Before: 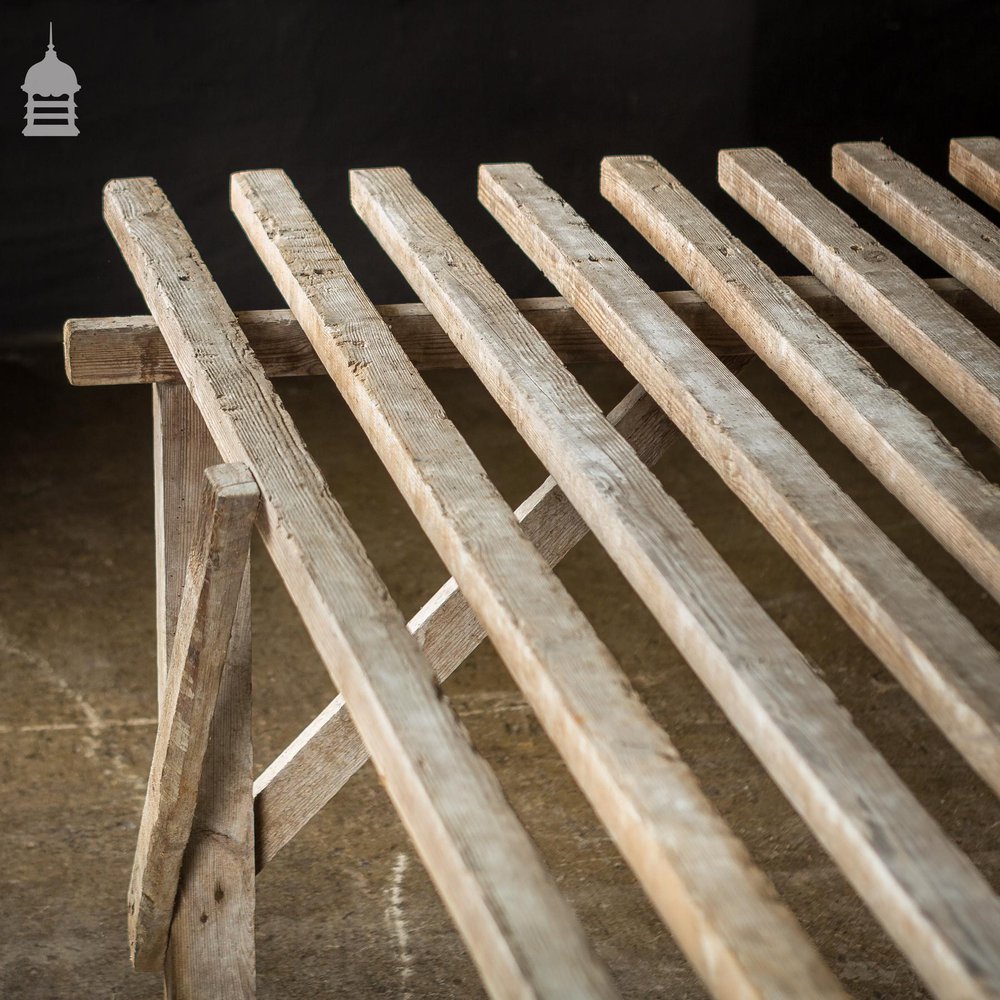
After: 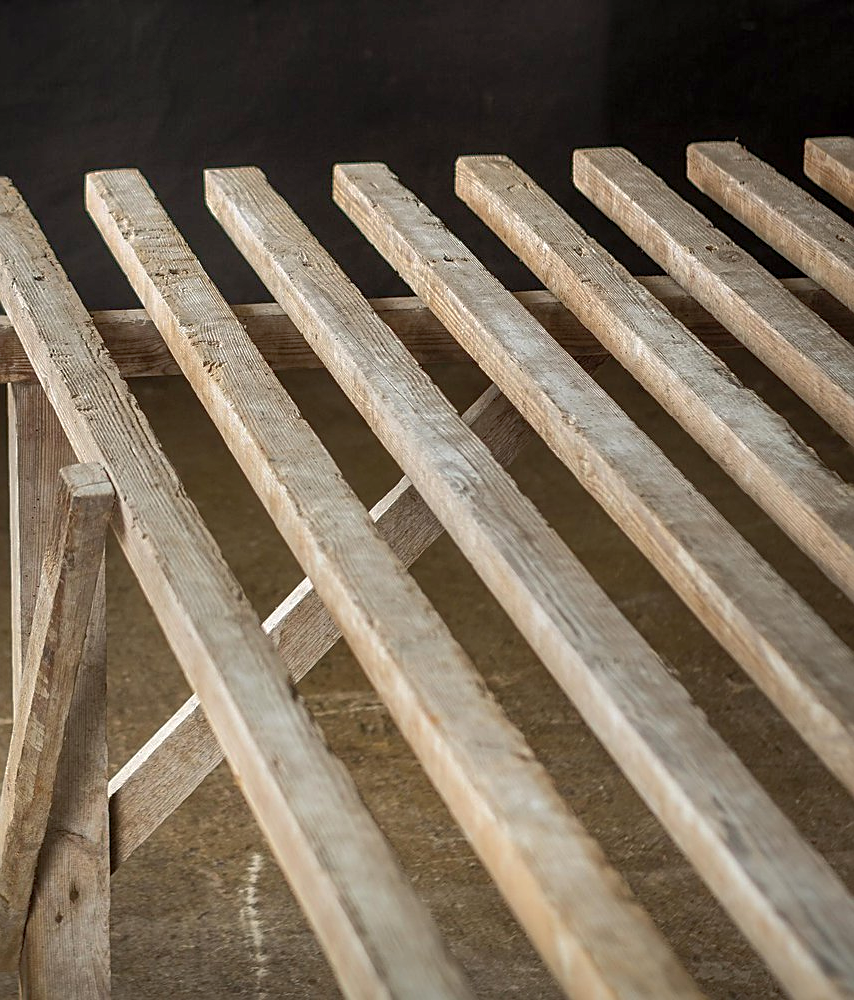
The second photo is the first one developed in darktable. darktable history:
crop and rotate: left 14.514%
shadows and highlights: on, module defaults
sharpen: on, module defaults
